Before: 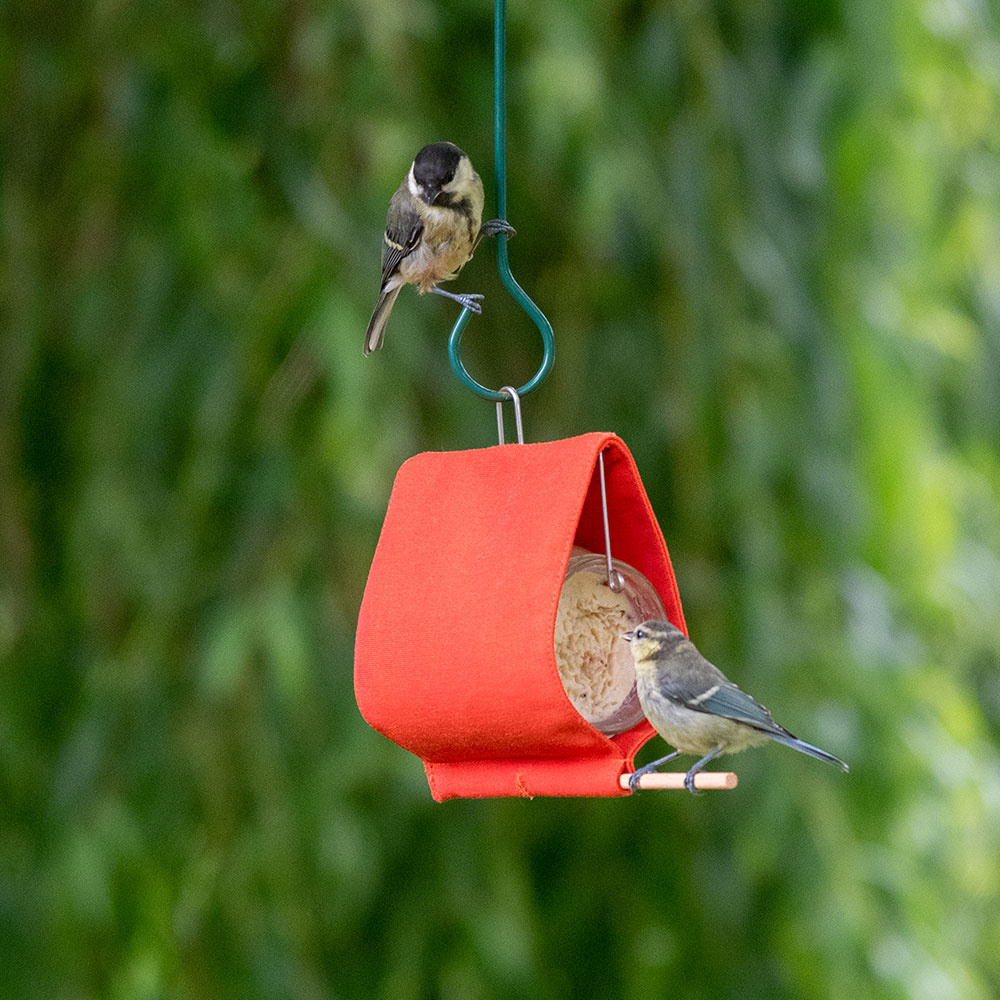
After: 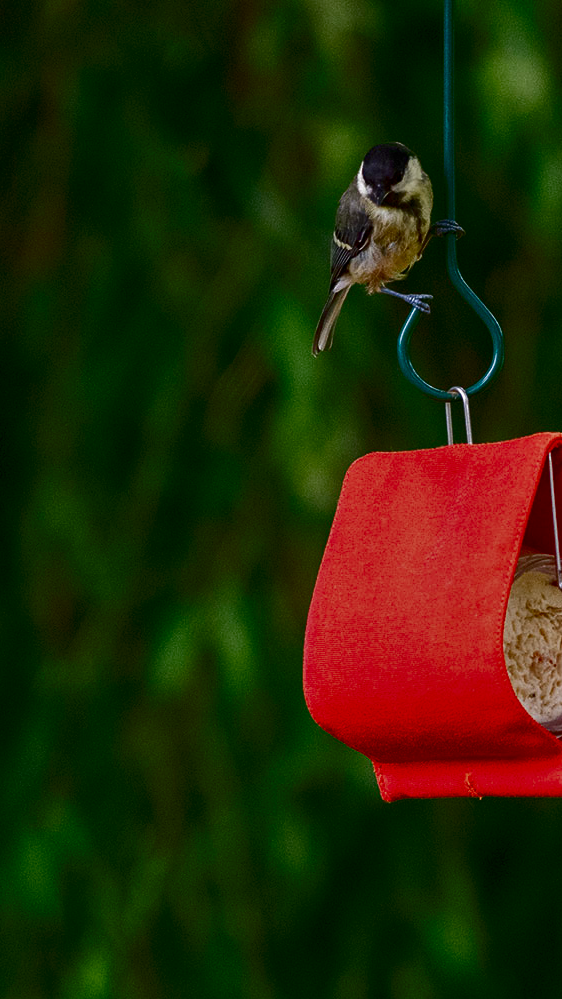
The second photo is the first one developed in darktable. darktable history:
contrast brightness saturation: brightness -0.52
exposure: compensate highlight preservation false
crop: left 5.114%, right 38.589%
shadows and highlights: shadows 29.61, highlights -30.47, low approximation 0.01, soften with gaussian
color balance rgb: perceptual saturation grading › global saturation 20%, perceptual saturation grading › highlights -25%, perceptual saturation grading › shadows 50%
